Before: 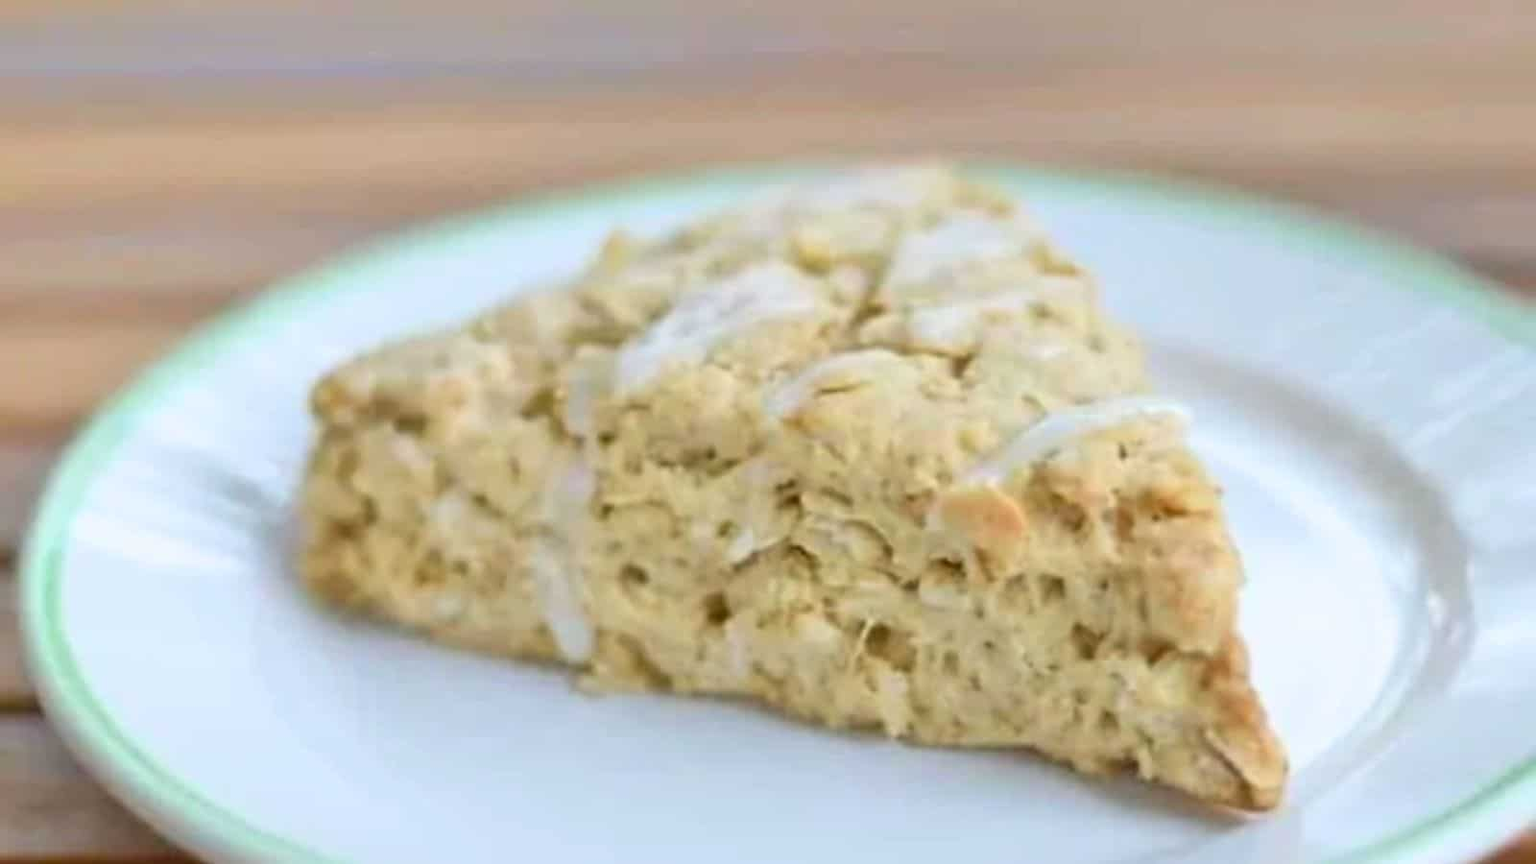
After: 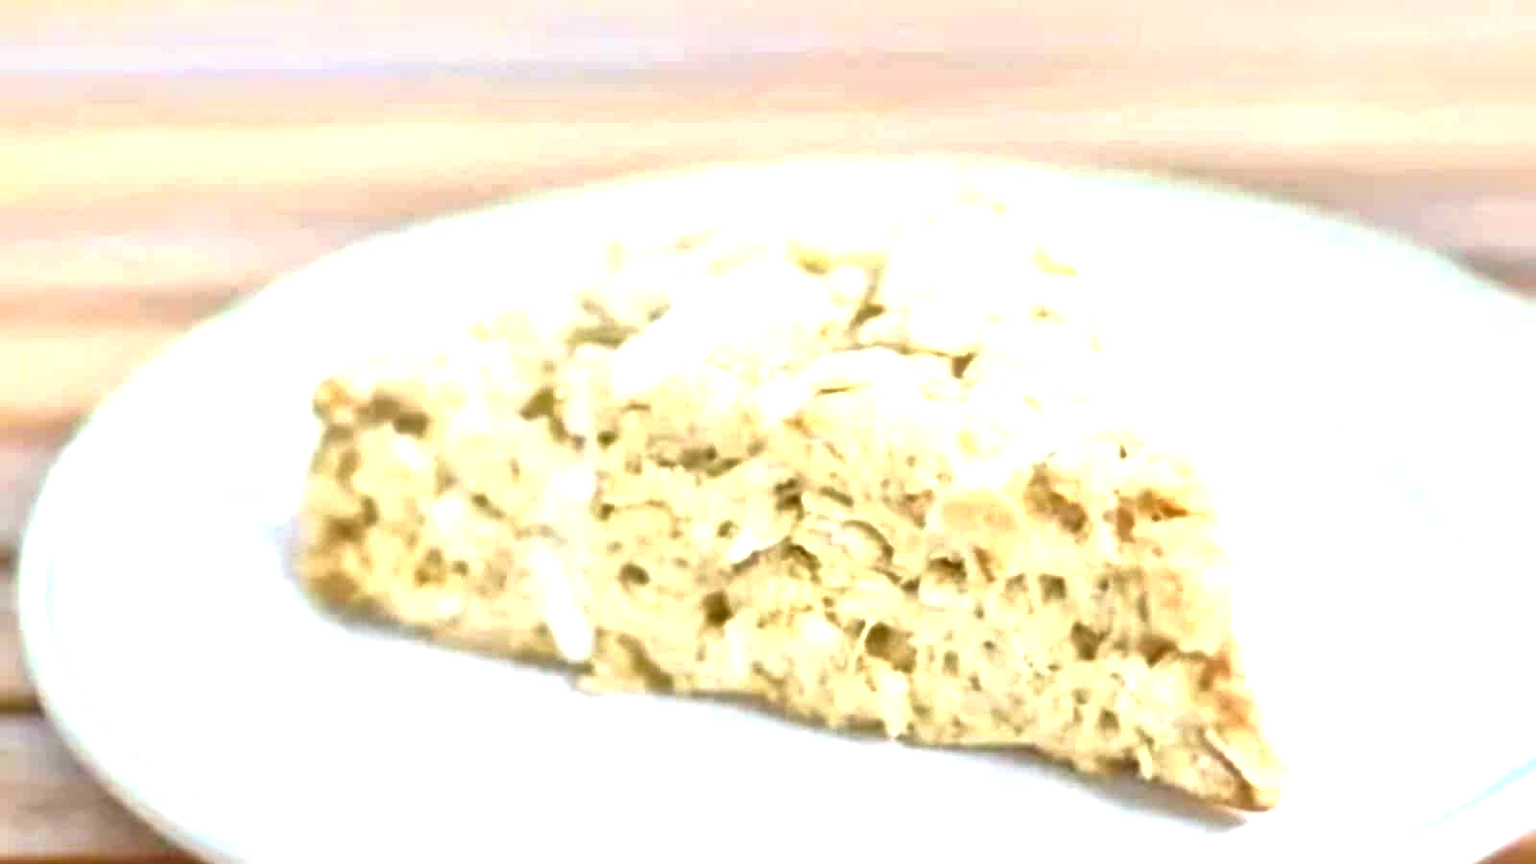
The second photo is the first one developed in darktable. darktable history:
exposure: black level correction 0, exposure 1.29 EV, compensate exposure bias true, compensate highlight preservation false
local contrast: mode bilateral grid, contrast 24, coarseness 61, detail 151%, midtone range 0.2
